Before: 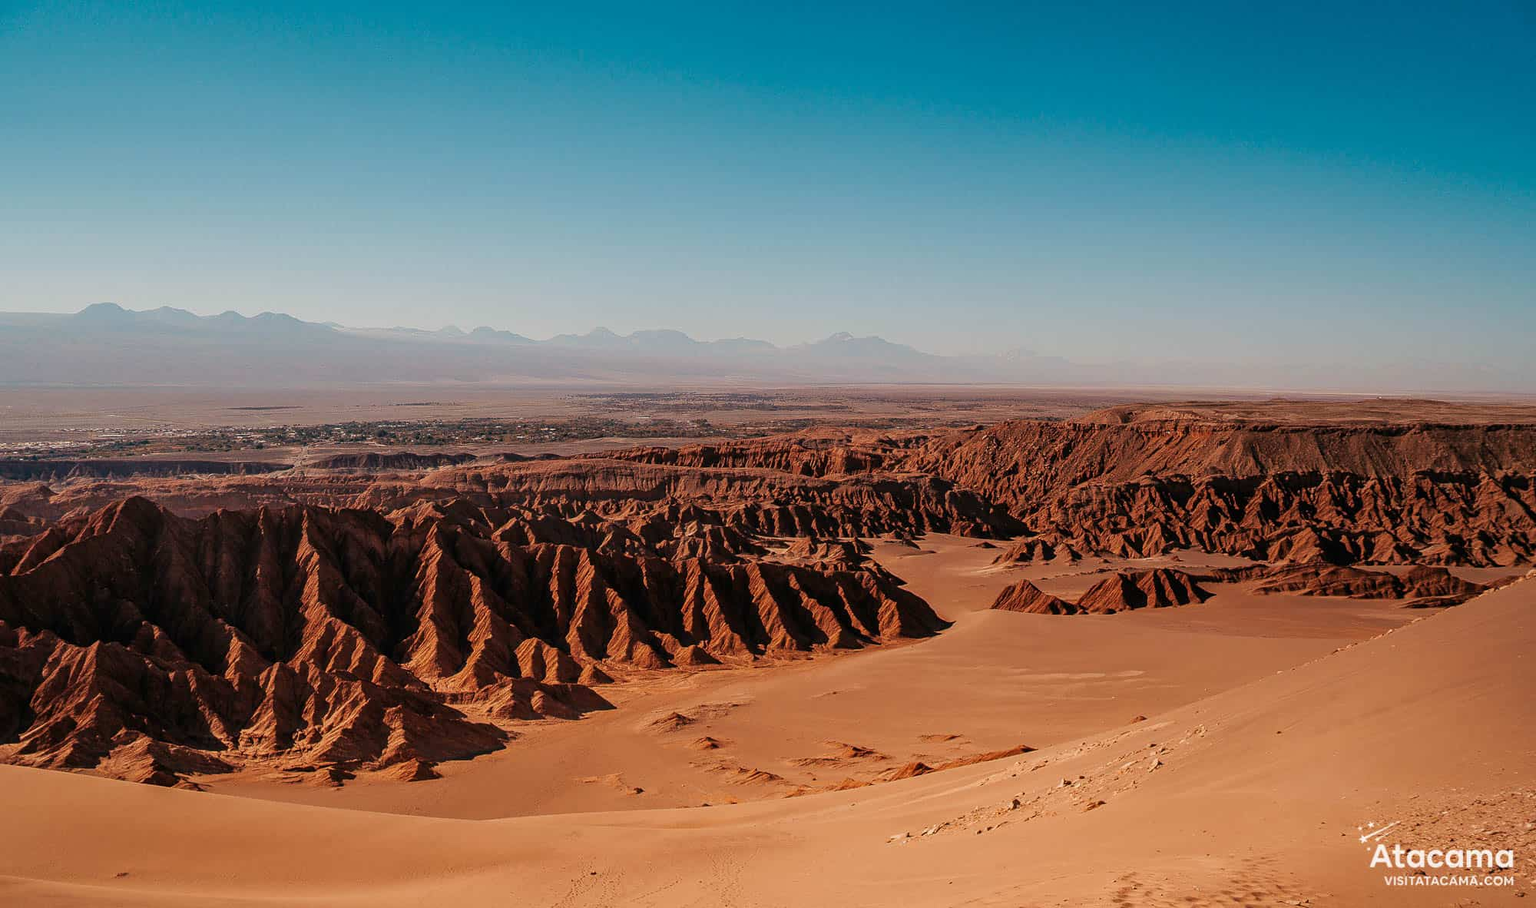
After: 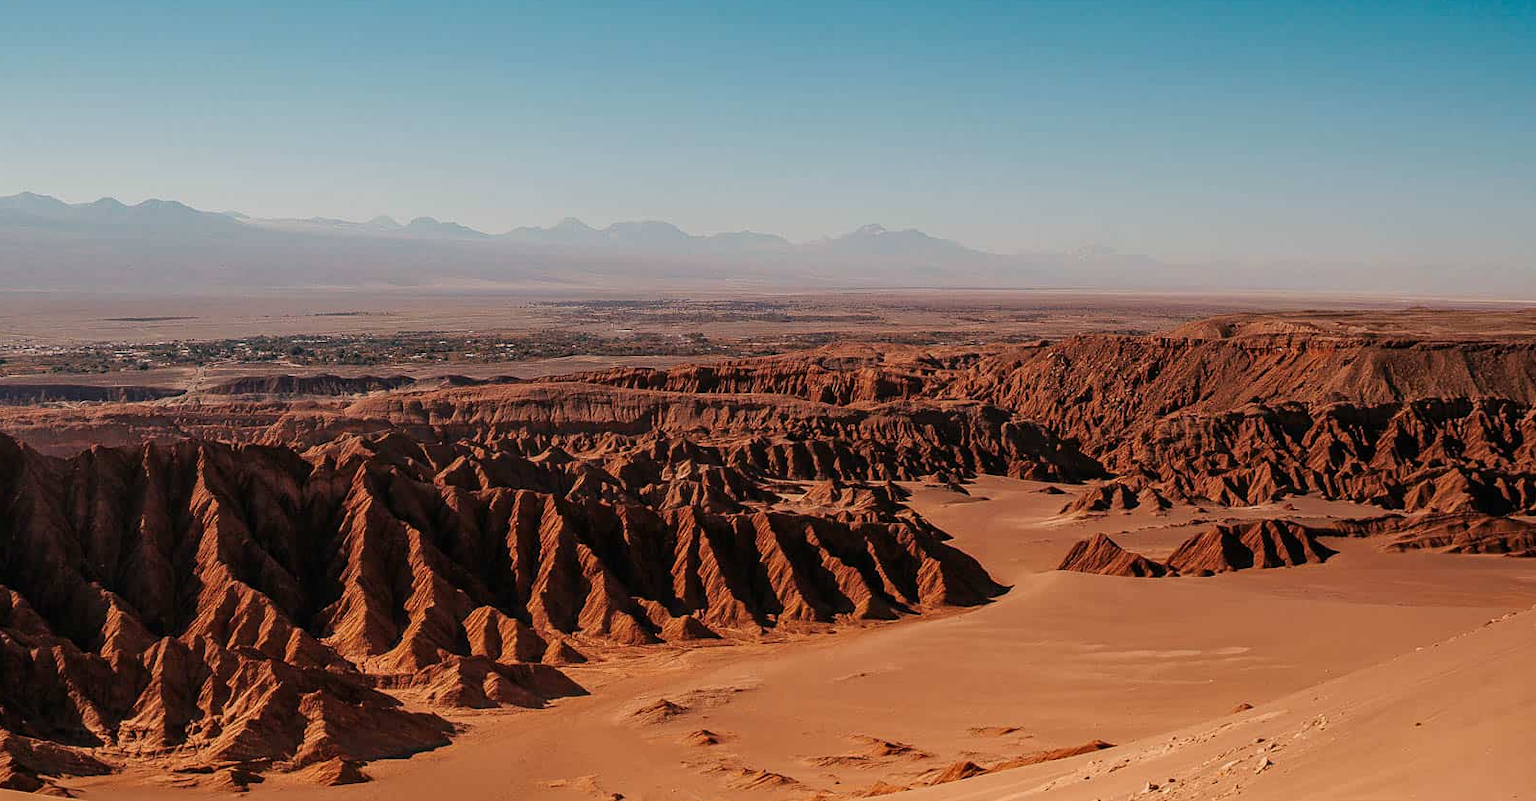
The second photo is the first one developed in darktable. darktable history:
crop: left 9.435%, top 16.889%, right 10.555%, bottom 12.386%
